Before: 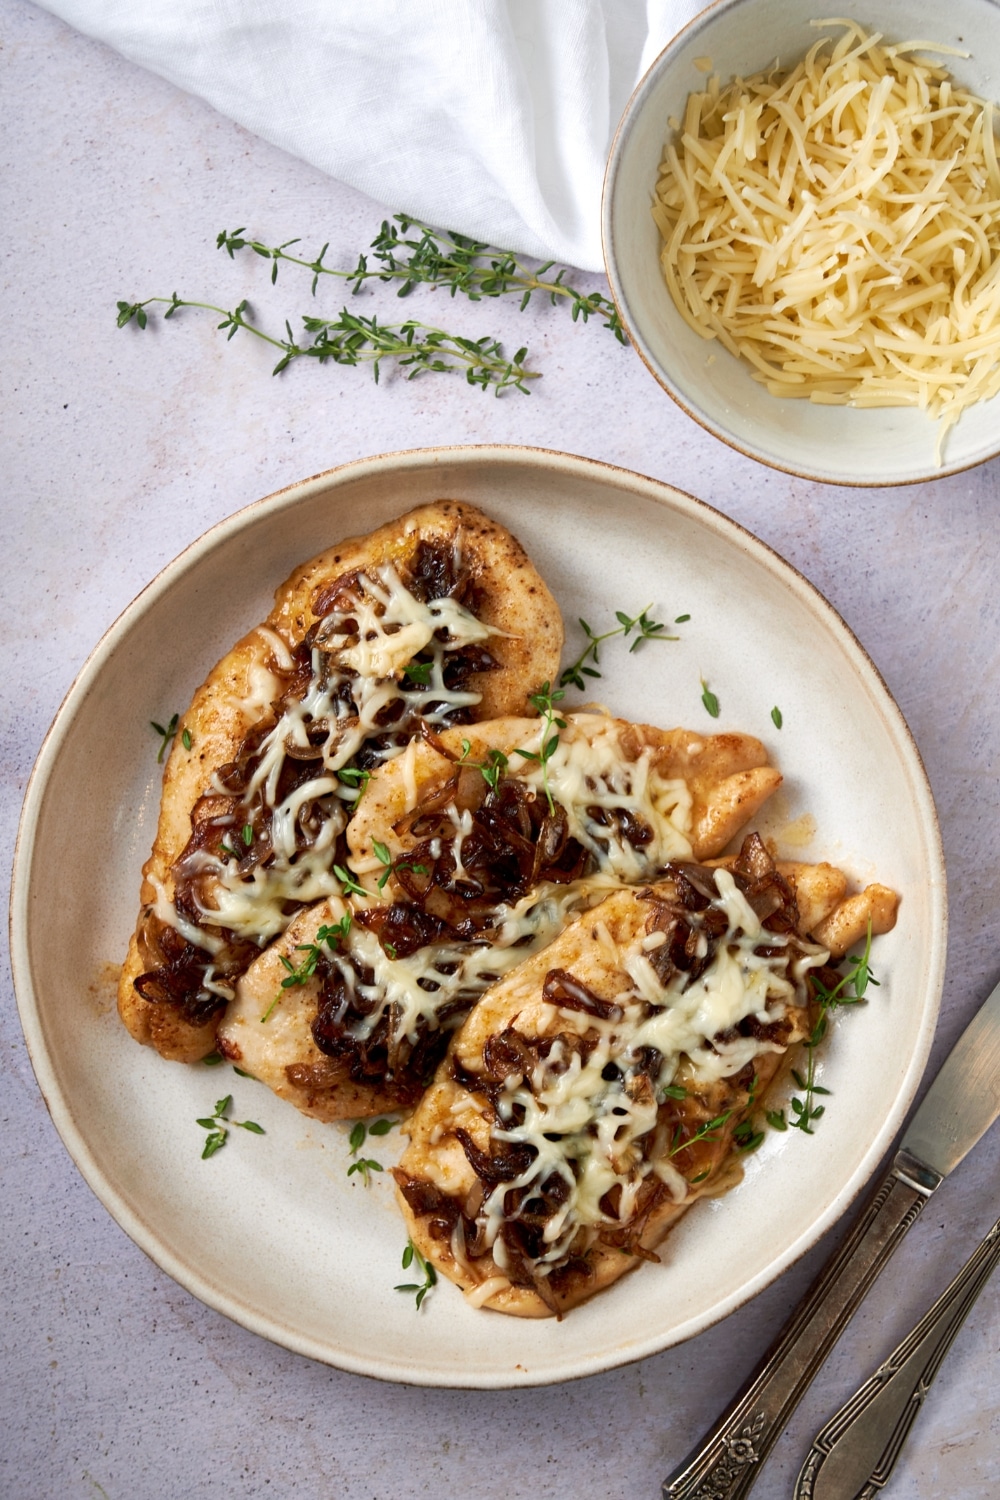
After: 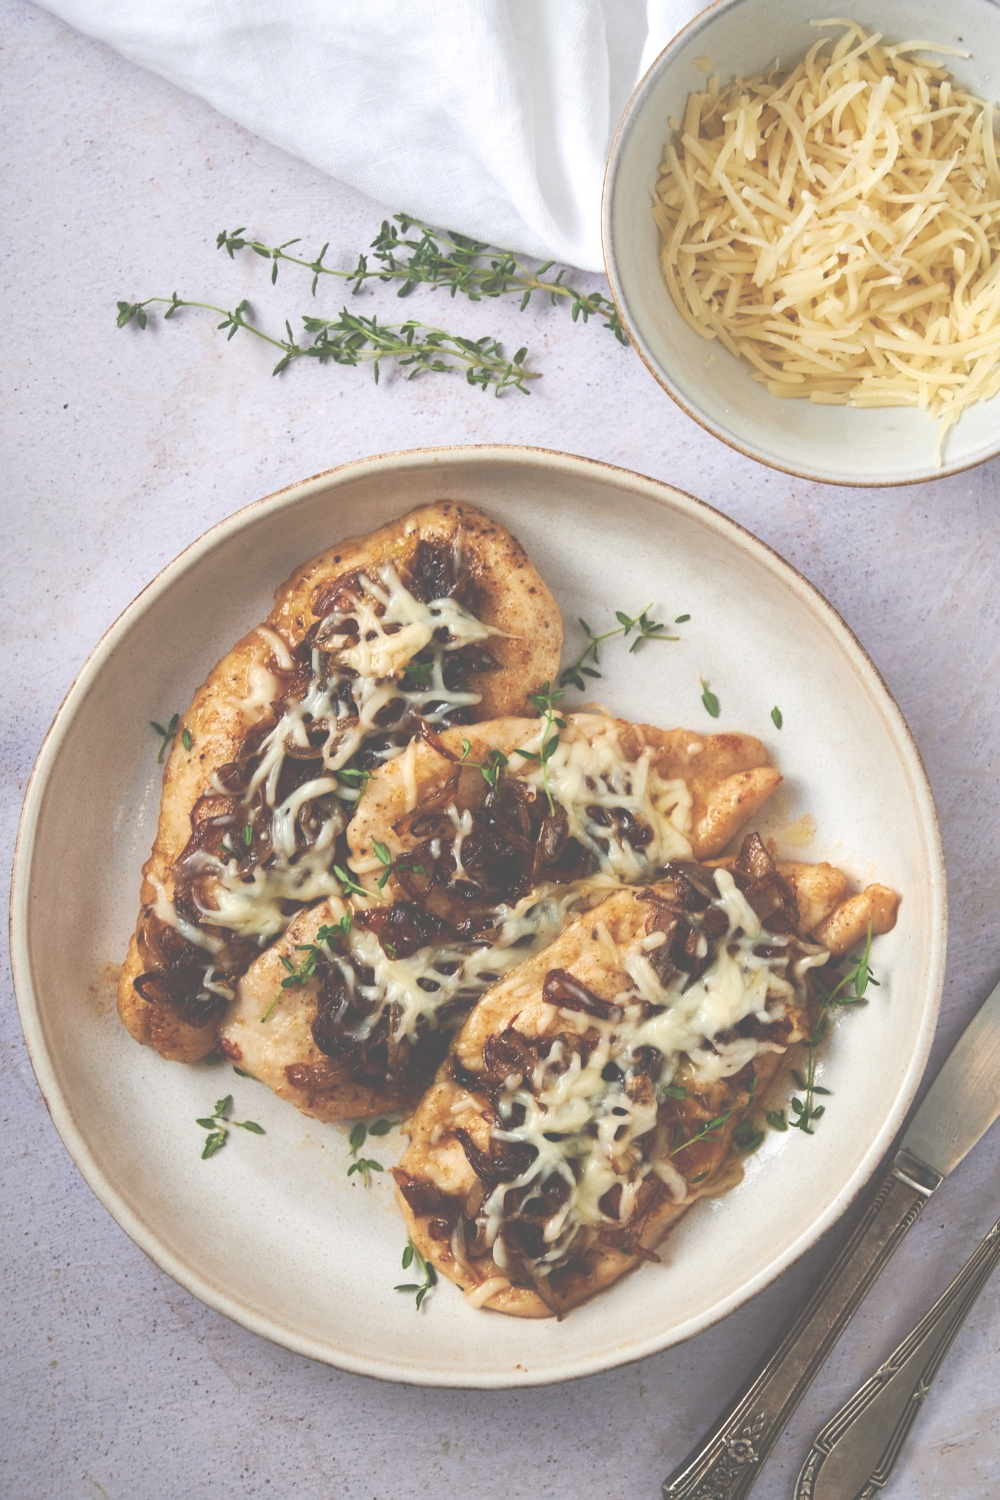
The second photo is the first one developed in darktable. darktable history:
contrast brightness saturation: contrast 0.049
exposure: black level correction -0.087, compensate highlight preservation false
